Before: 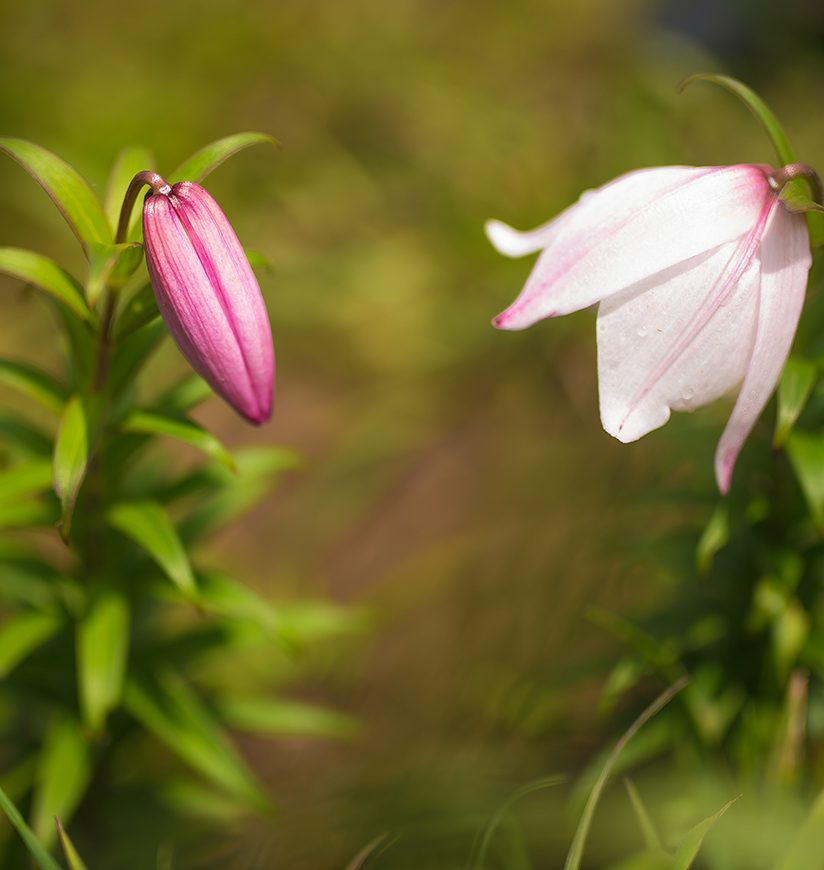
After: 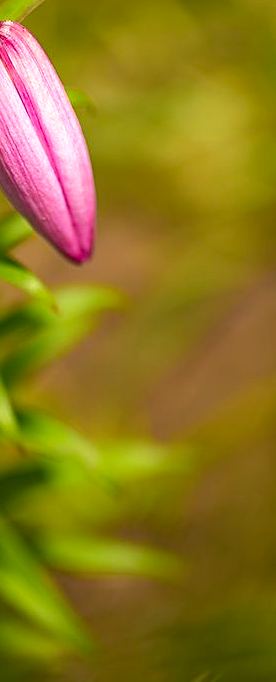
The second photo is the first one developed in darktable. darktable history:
exposure: black level correction 0.003, exposure 0.383 EV, compensate highlight preservation false
color balance rgb: linear chroma grading › shadows 19.44%, linear chroma grading › highlights 3.42%, linear chroma grading › mid-tones 10.16%
sharpen: on, module defaults
crop and rotate: left 21.77%, top 18.528%, right 44.676%, bottom 2.997%
